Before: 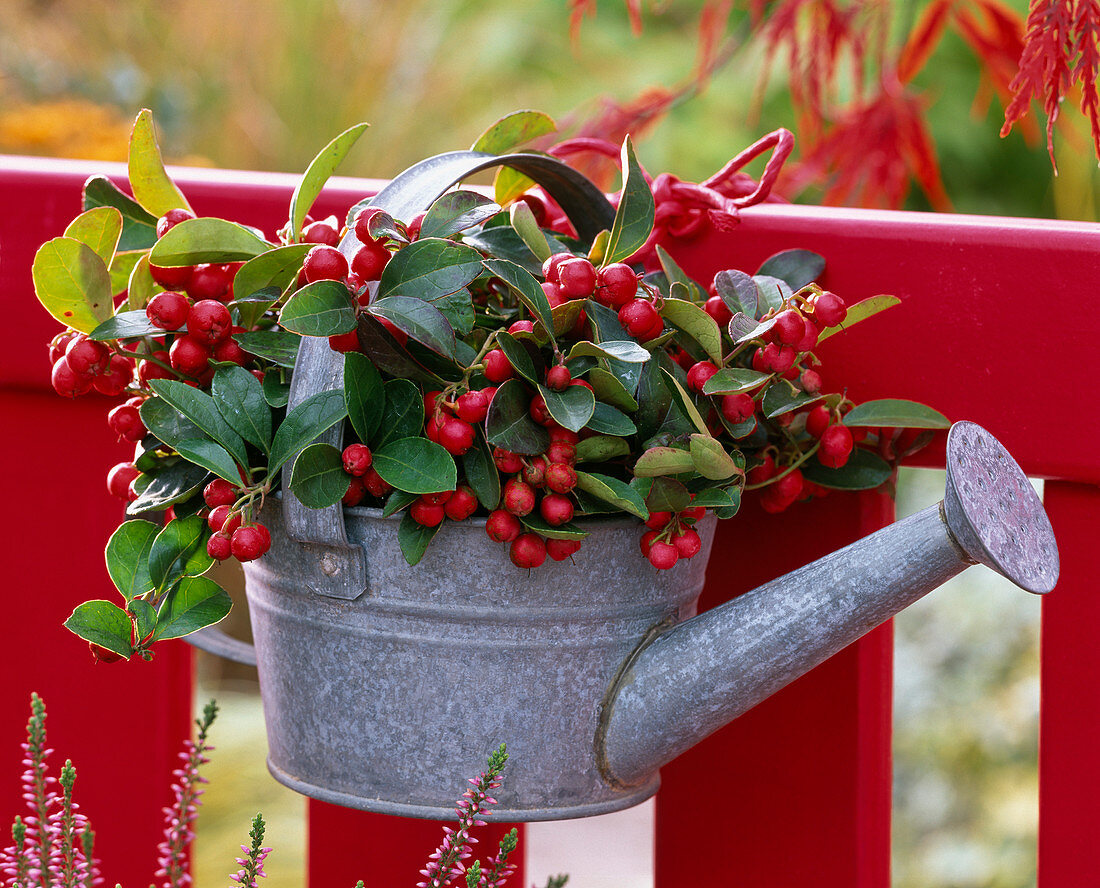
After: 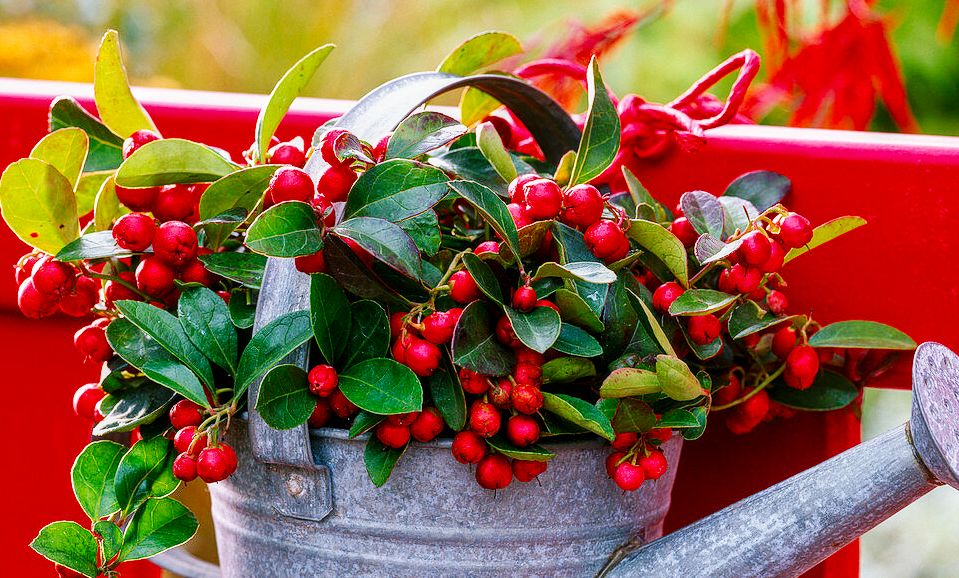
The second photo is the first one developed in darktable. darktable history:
crop: left 3.125%, top 8.901%, right 9.639%, bottom 25.944%
color balance rgb: perceptual saturation grading › global saturation 20%, perceptual saturation grading › highlights -25.272%, perceptual saturation grading › shadows 25.057%, contrast -10.064%
local contrast: on, module defaults
base curve: curves: ch0 [(0, 0) (0.032, 0.025) (0.121, 0.166) (0.206, 0.329) (0.605, 0.79) (1, 1)], preserve colors none
